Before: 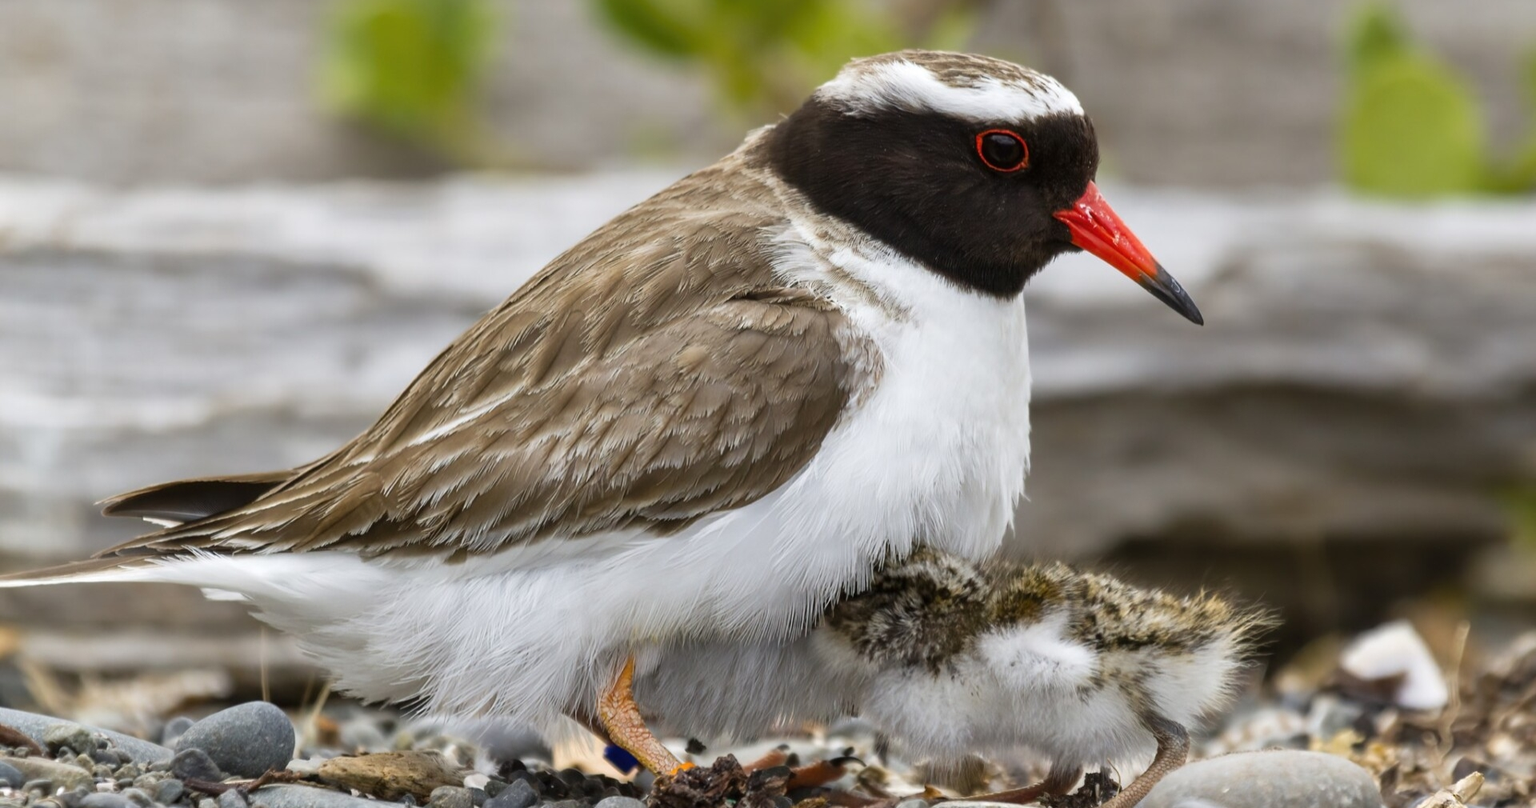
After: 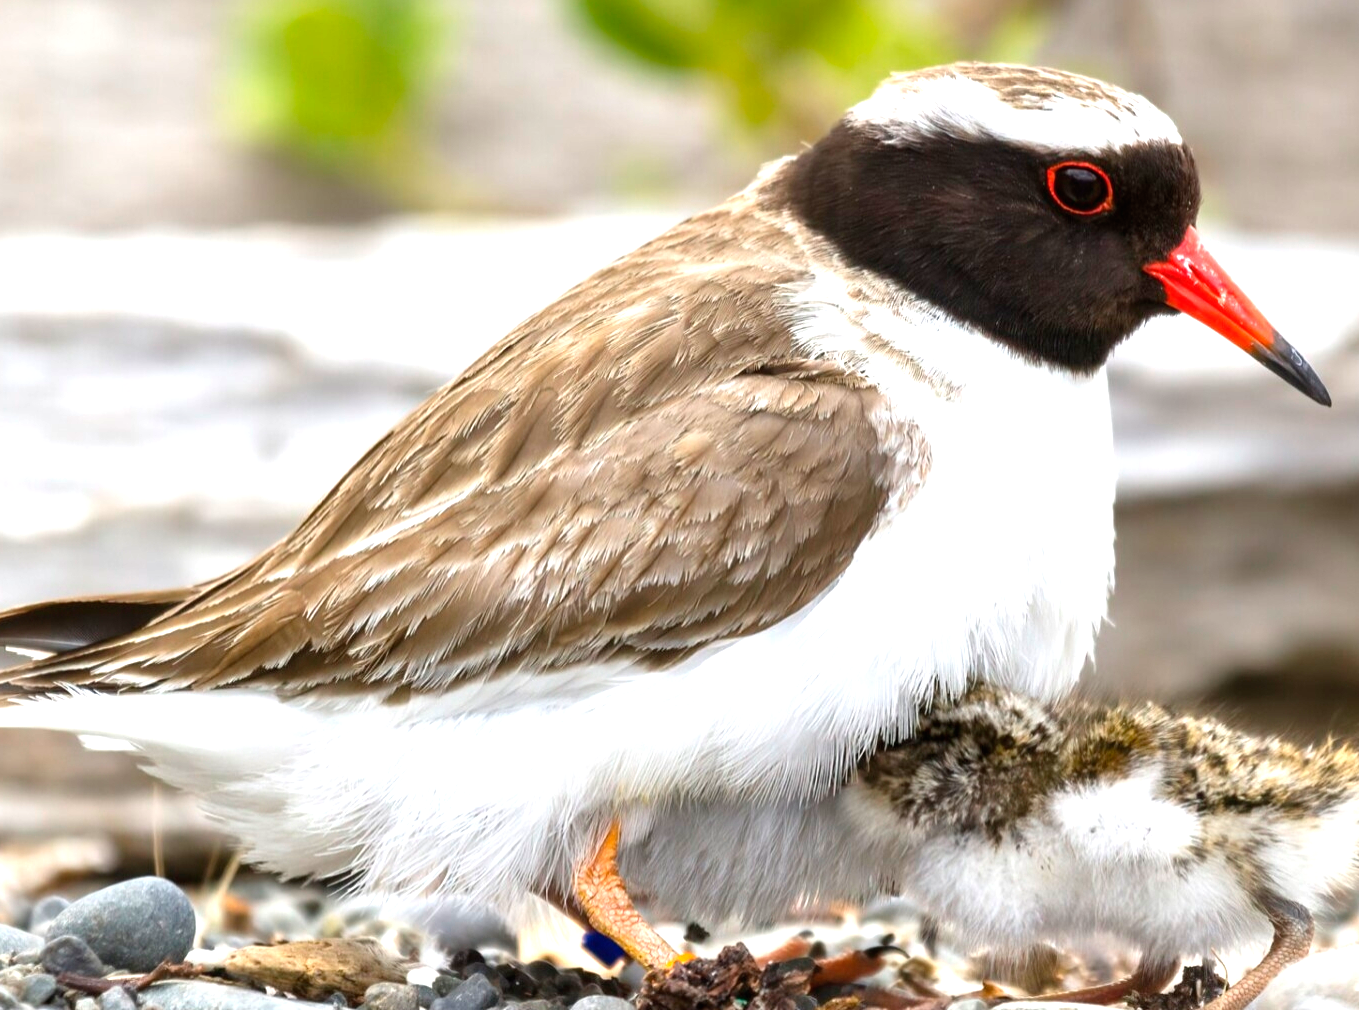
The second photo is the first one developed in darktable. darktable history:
exposure: black level correction 0, exposure 0.7 EV, compensate exposure bias true, compensate highlight preservation false
crop and rotate: left 9.061%, right 20.142%
